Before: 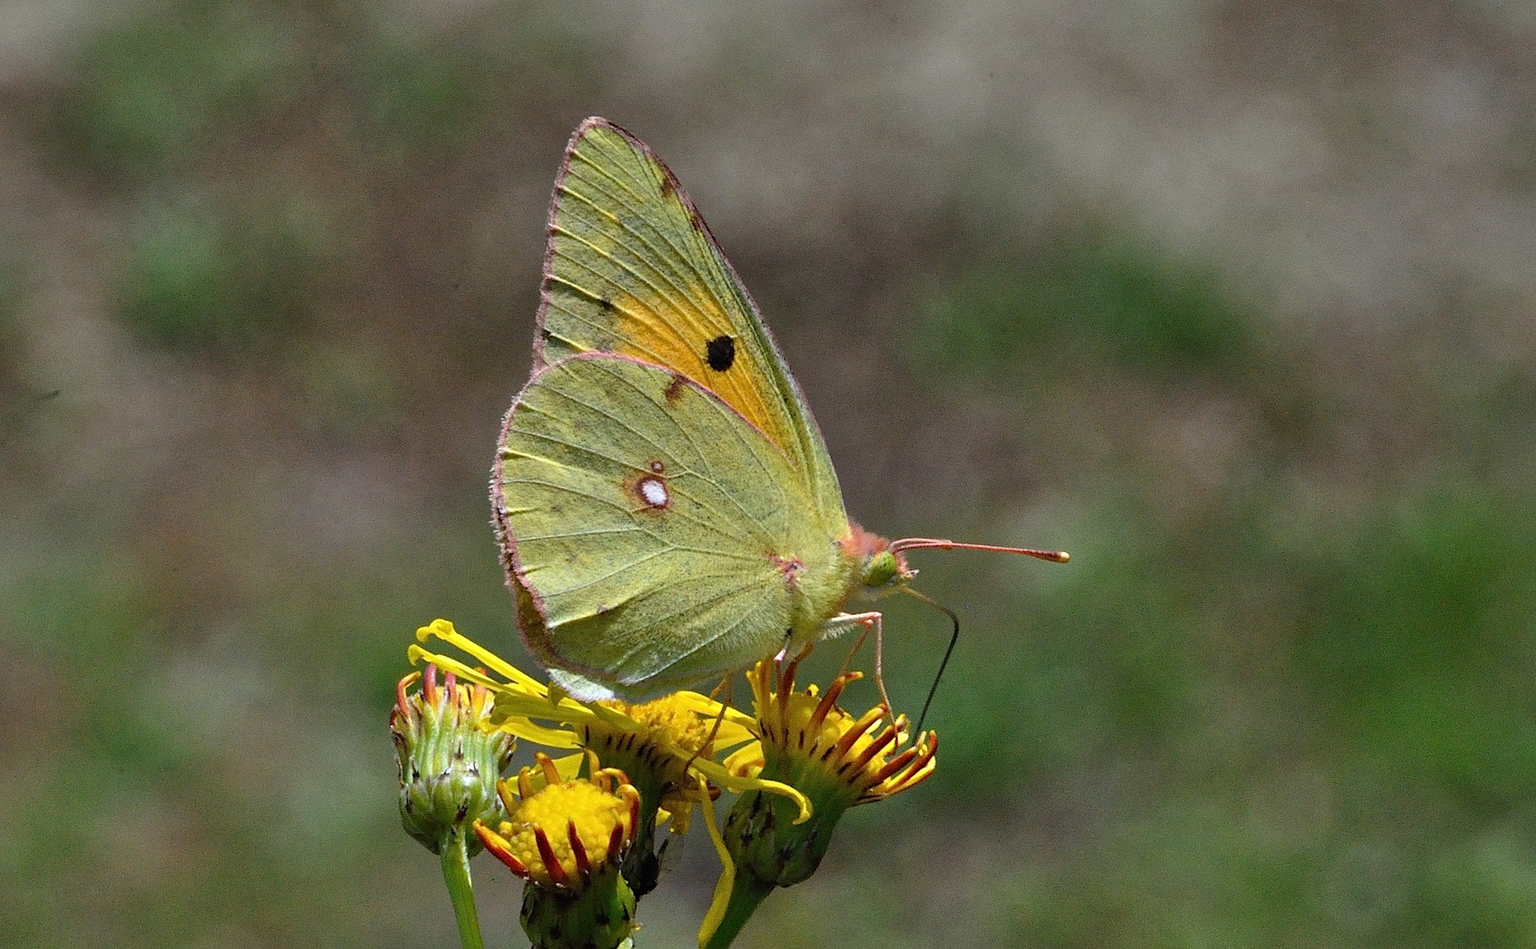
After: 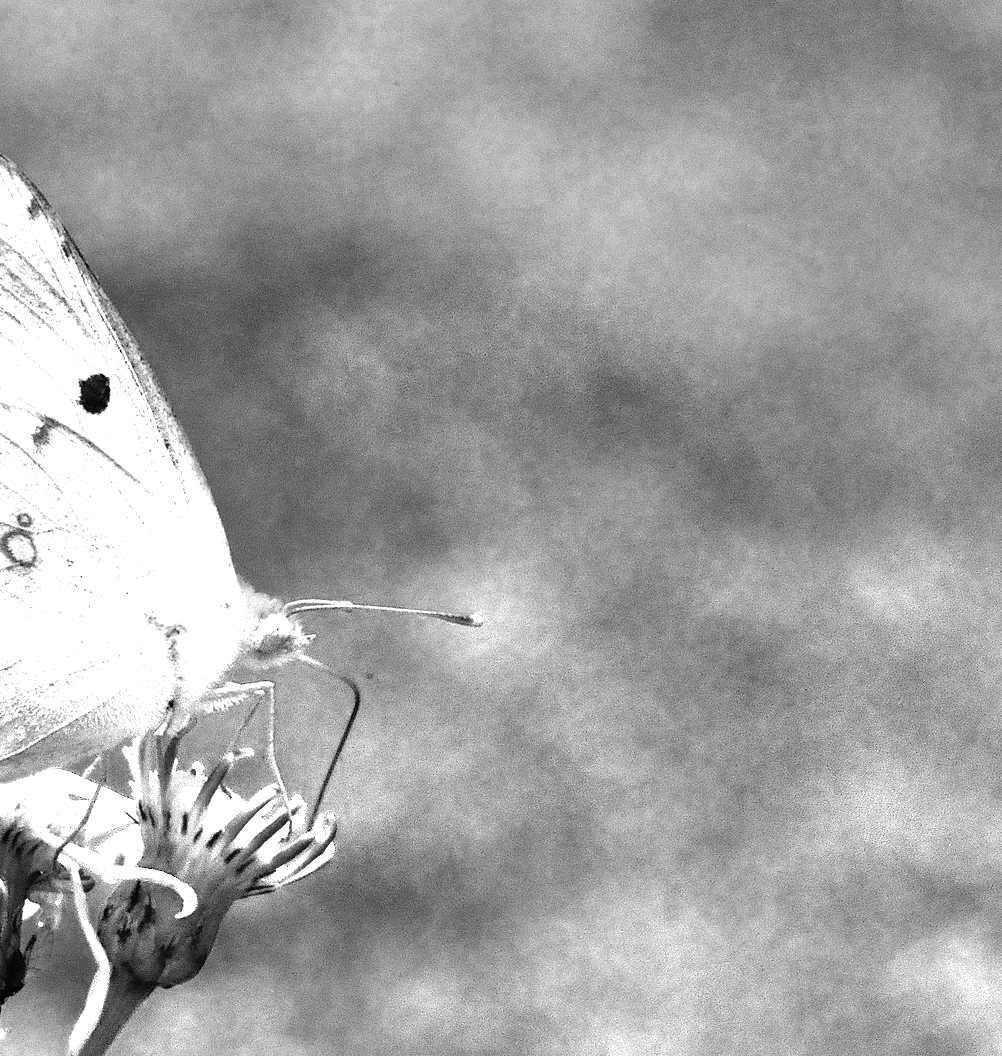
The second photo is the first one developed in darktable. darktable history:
crop: left 41.402%
exposure: exposure 0.722 EV, compensate highlight preservation false
color zones: curves: ch0 [(0, 0.554) (0.146, 0.662) (0.293, 0.86) (0.503, 0.774) (0.637, 0.106) (0.74, 0.072) (0.866, 0.488) (0.998, 0.569)]; ch1 [(0, 0) (0.143, 0) (0.286, 0) (0.429, 0) (0.571, 0) (0.714, 0) (0.857, 0)]
tone equalizer: on, module defaults
